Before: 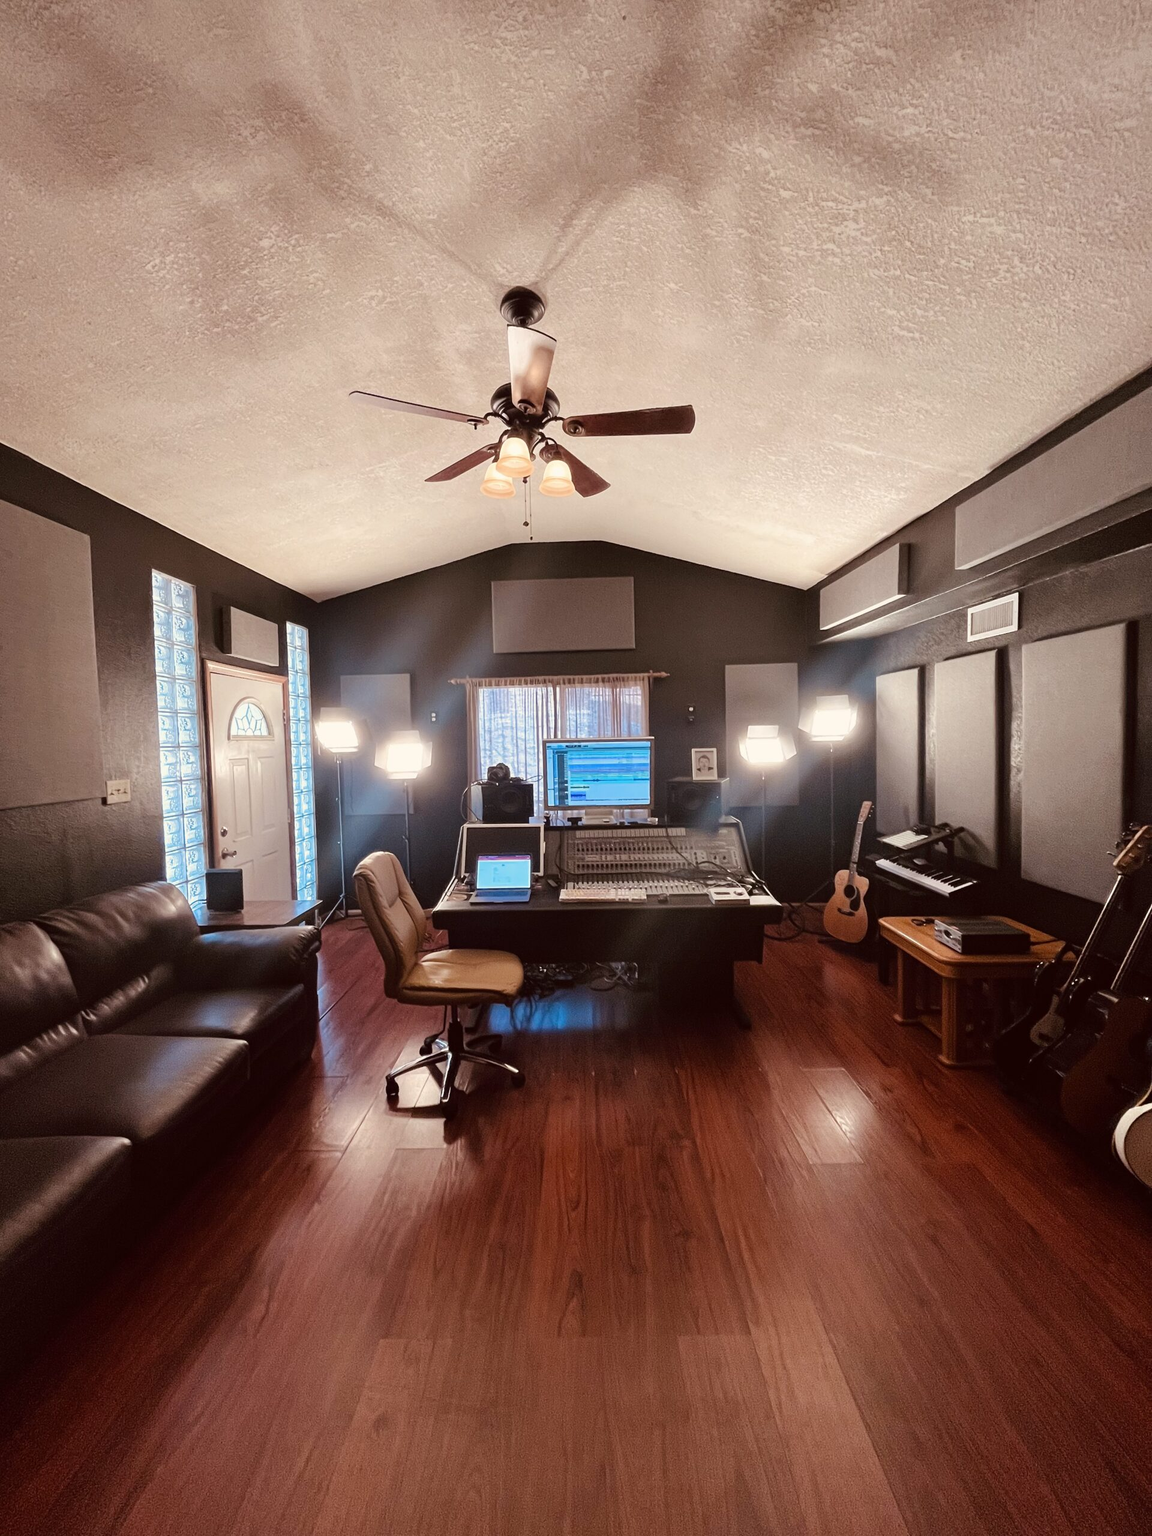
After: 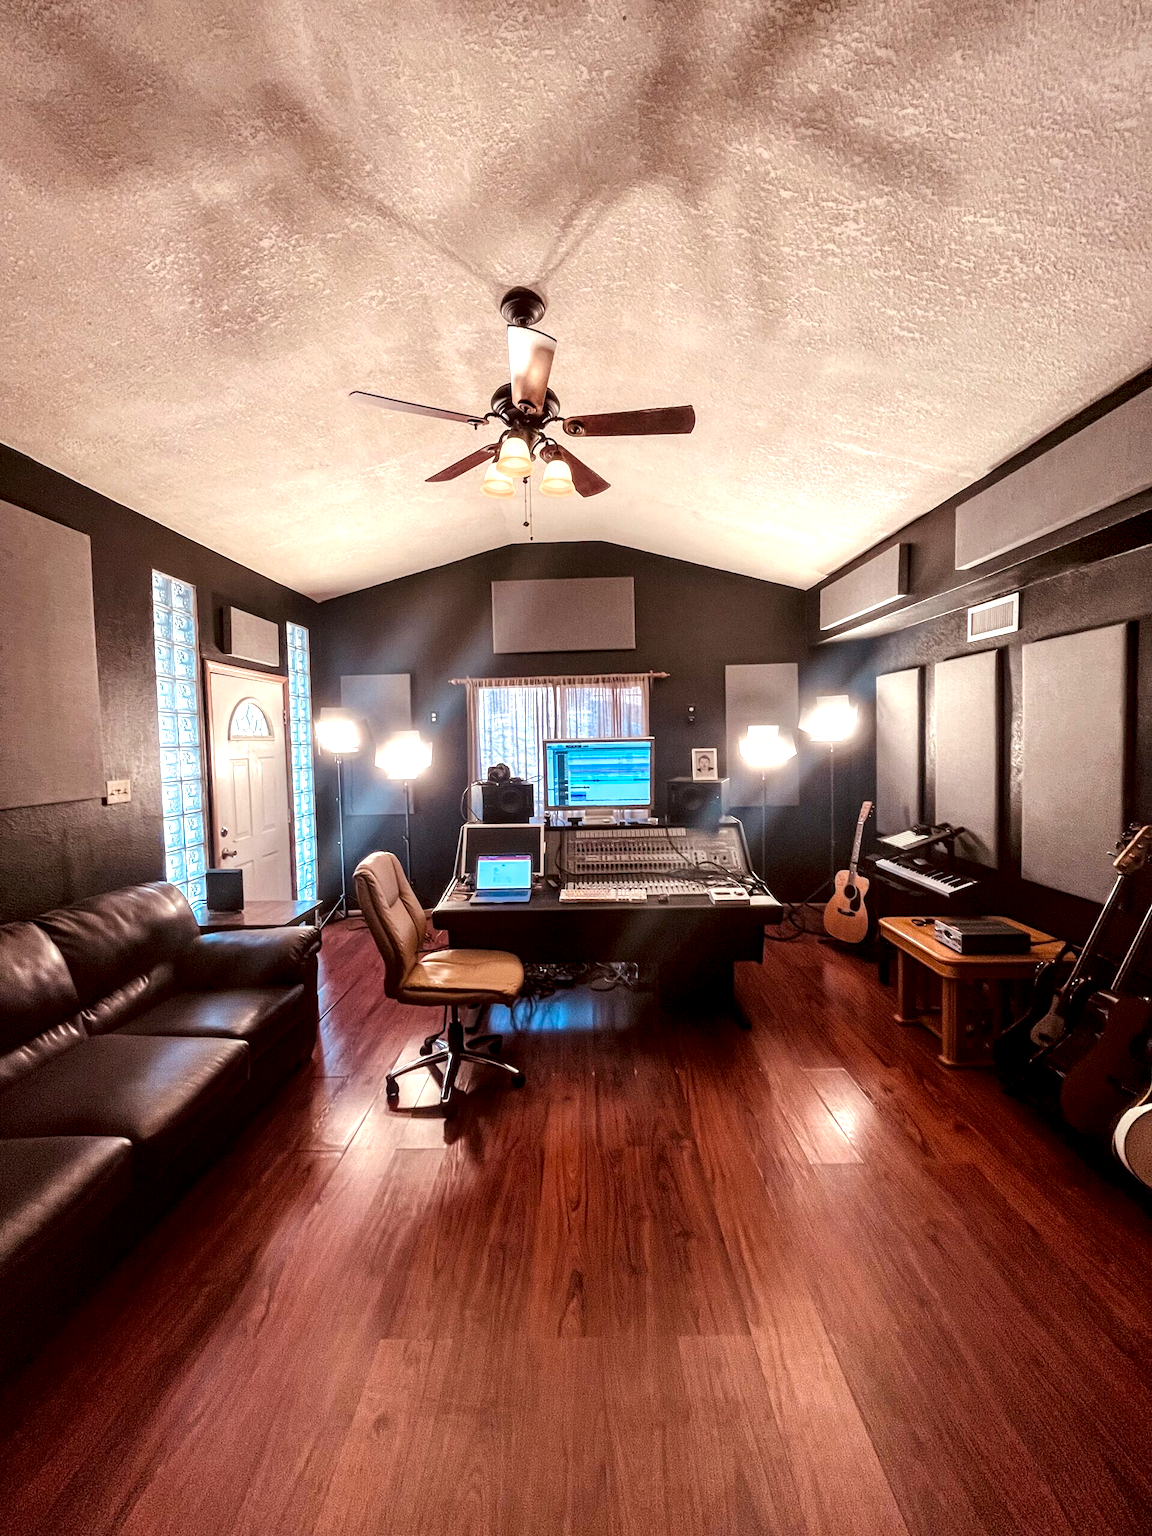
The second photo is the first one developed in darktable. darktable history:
exposure: exposure 0.297 EV, compensate highlight preservation false
local contrast: detail 160%
